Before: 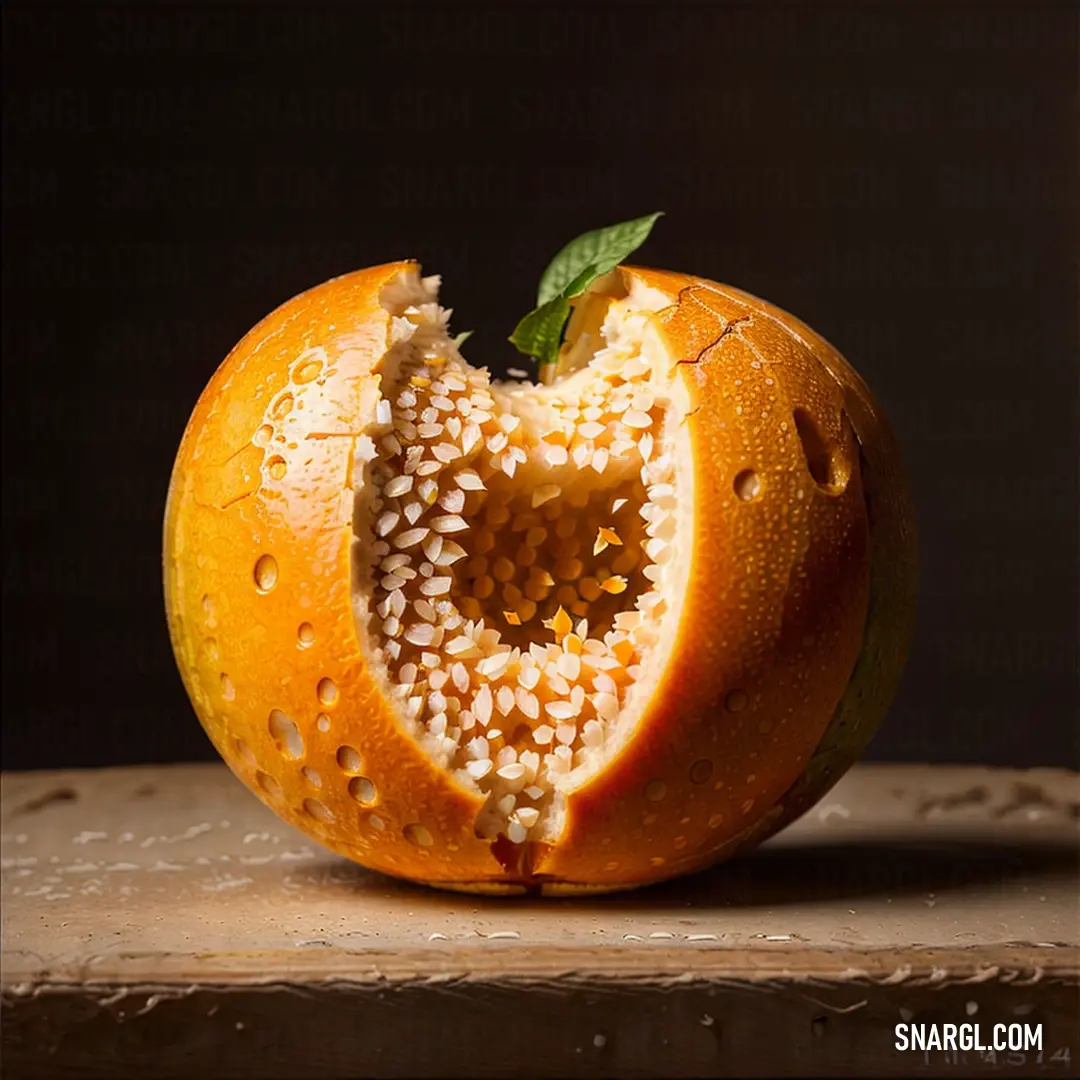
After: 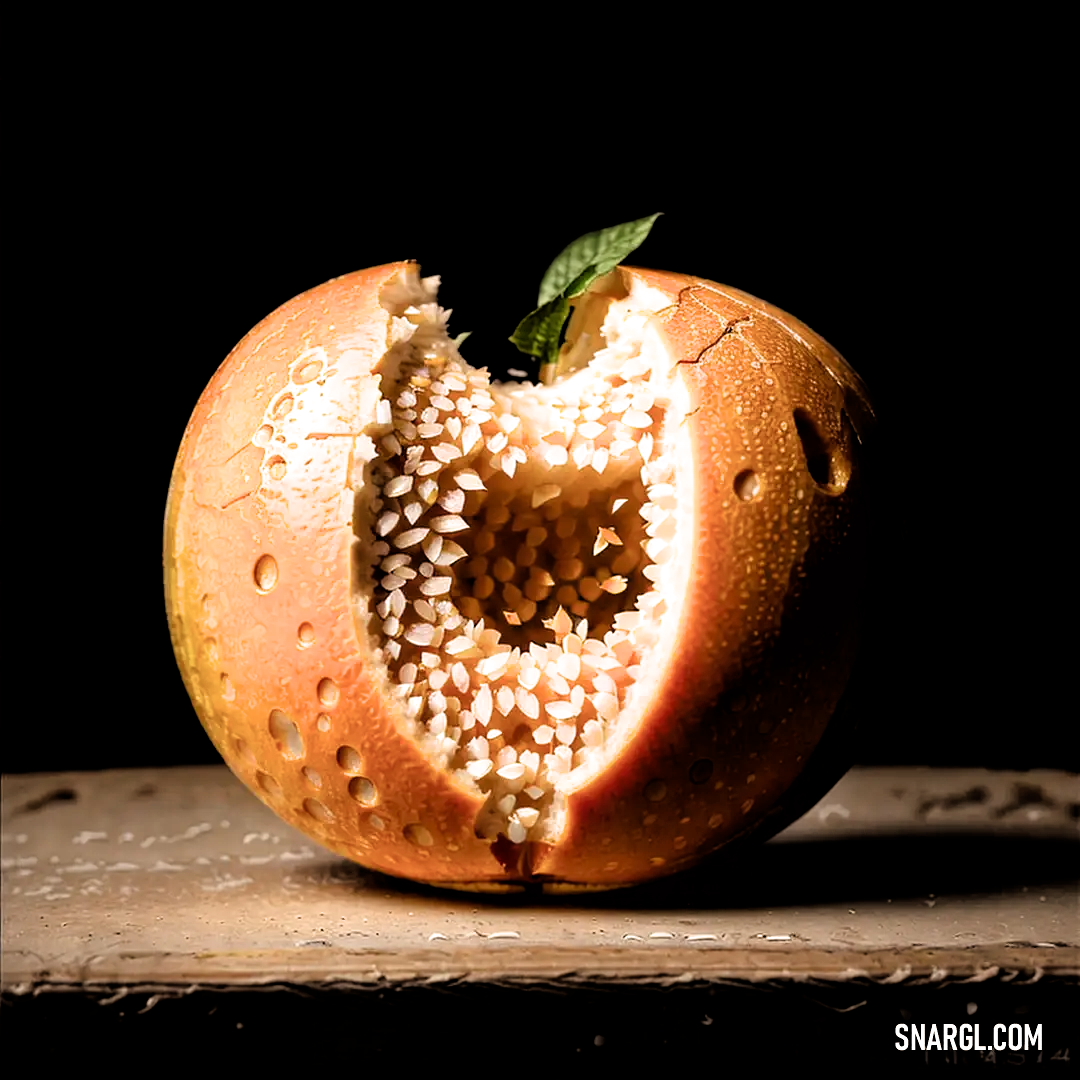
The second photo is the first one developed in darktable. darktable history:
filmic rgb: black relative exposure -3.44 EV, white relative exposure 2.29 EV, hardness 3.4, color science v6 (2022)
